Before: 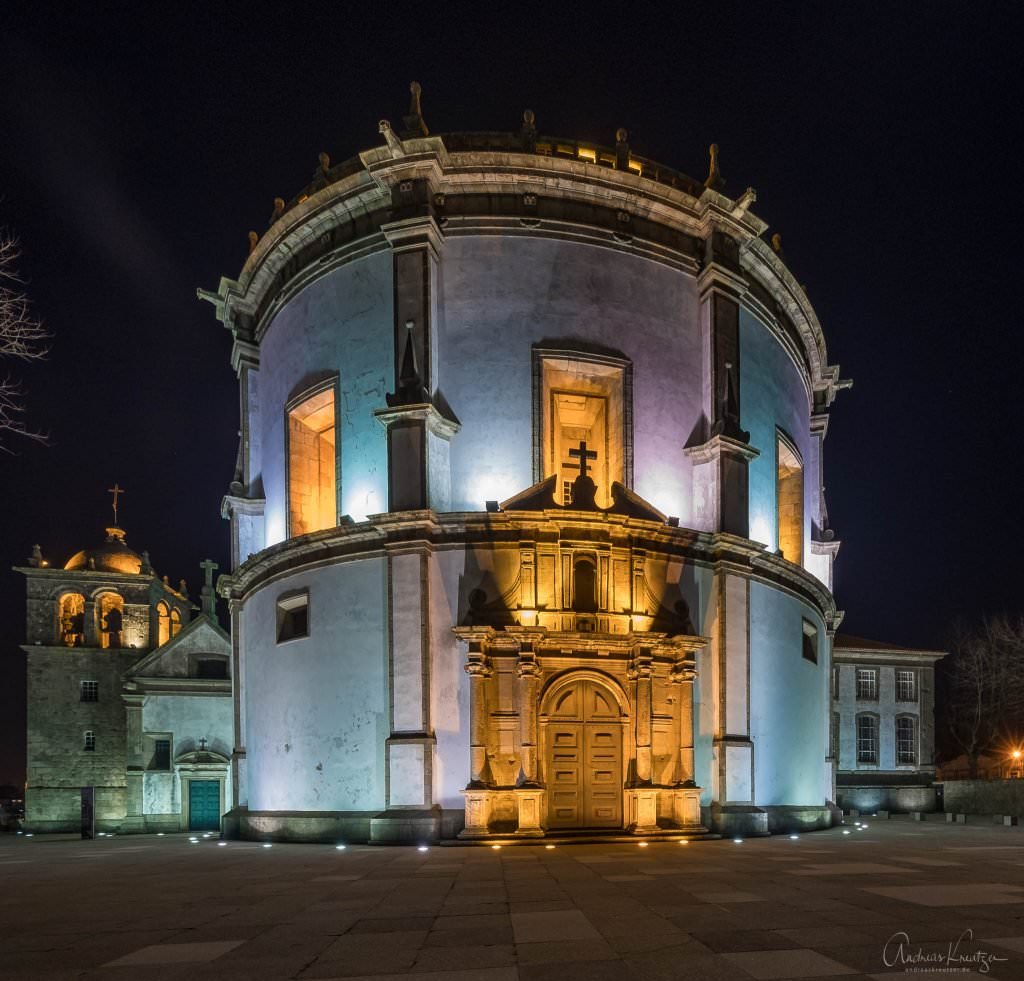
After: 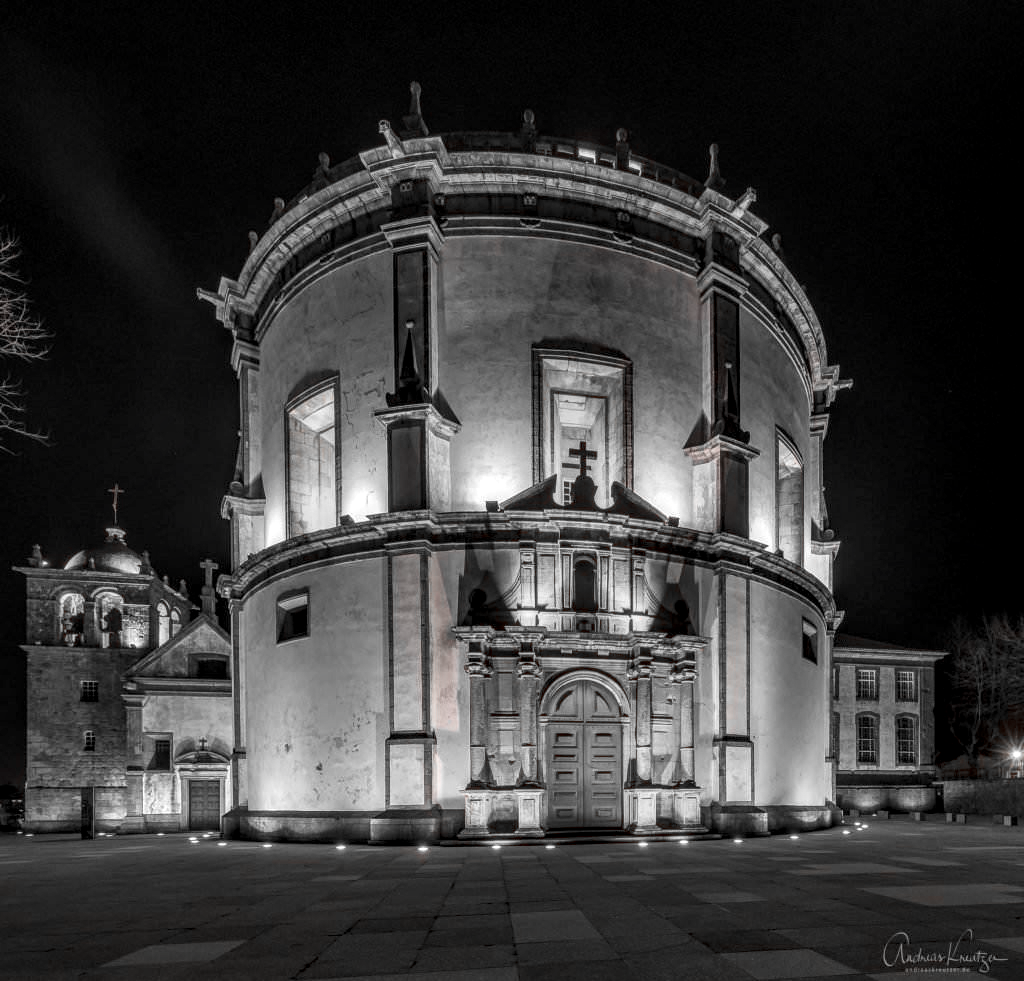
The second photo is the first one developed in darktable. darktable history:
local contrast: highlights 26%, detail 150%
color zones: curves: ch1 [(0, 0.006) (0.094, 0.285) (0.171, 0.001) (0.429, 0.001) (0.571, 0.003) (0.714, 0.004) (0.857, 0.004) (1, 0.006)]
